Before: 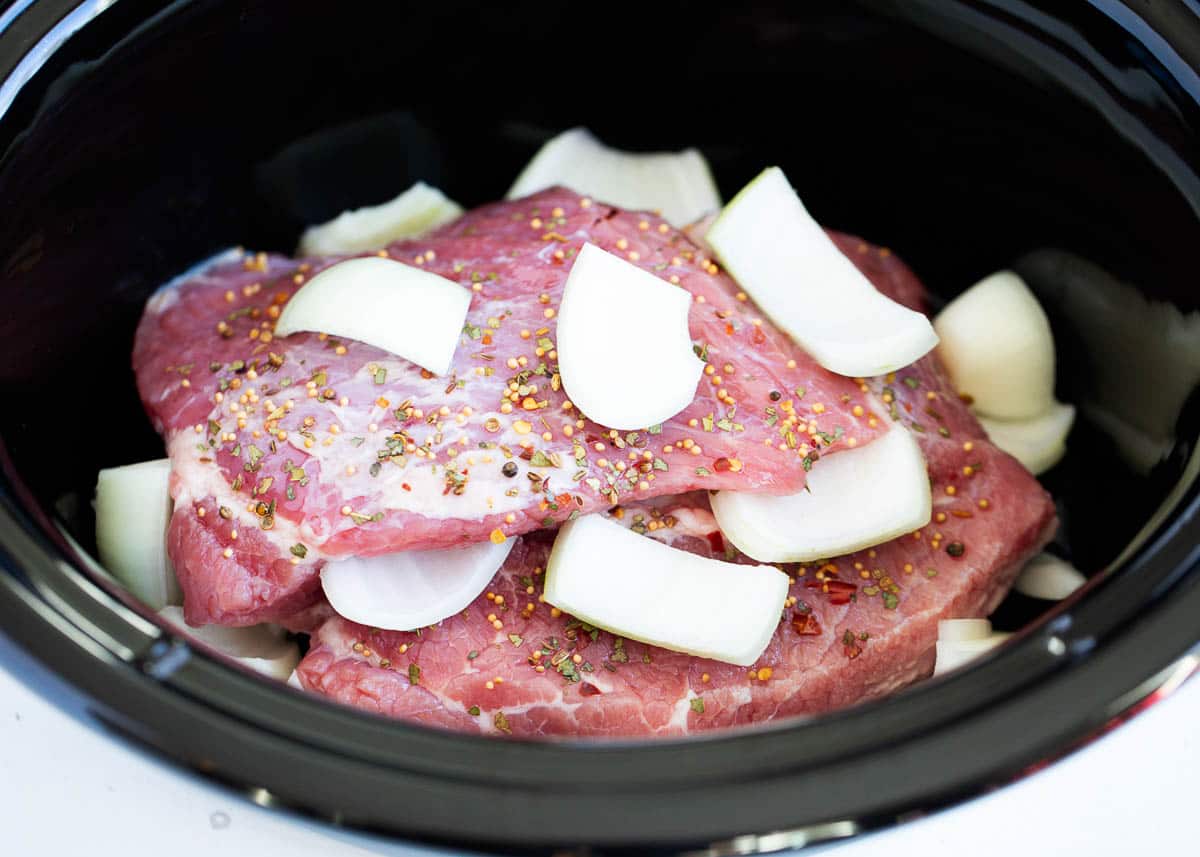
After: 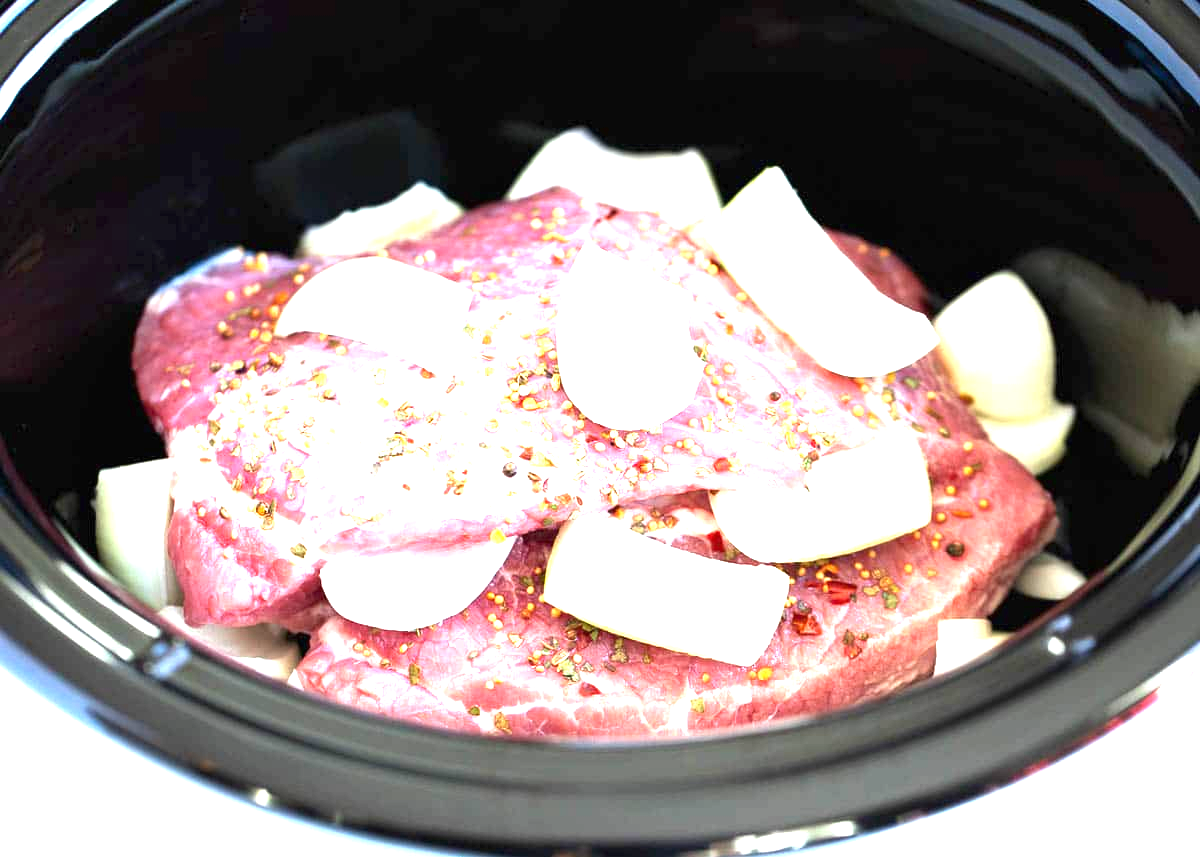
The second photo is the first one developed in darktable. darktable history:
exposure: black level correction 0, exposure 1.62 EV, compensate highlight preservation false
